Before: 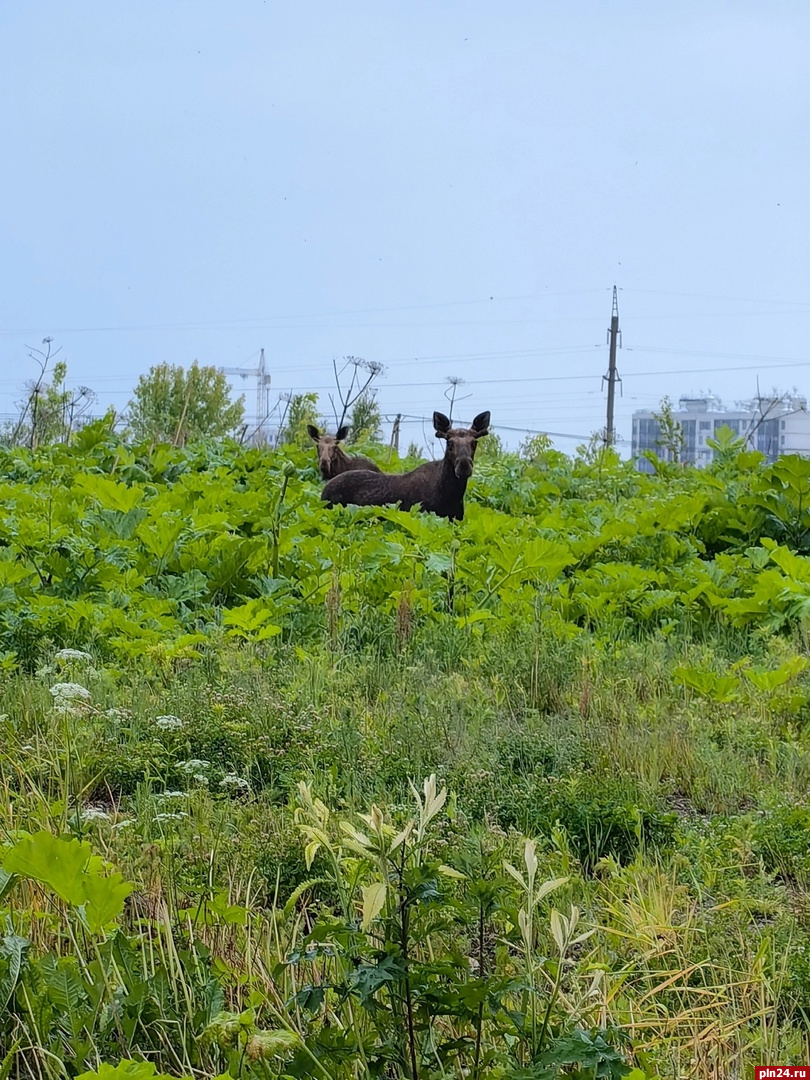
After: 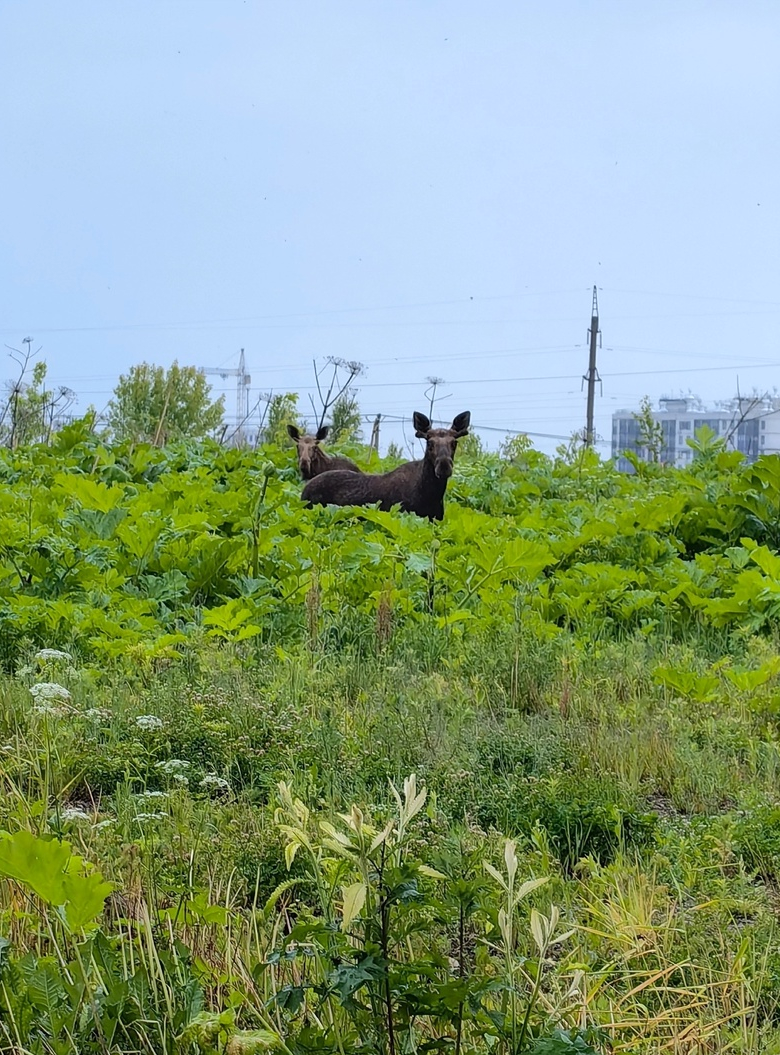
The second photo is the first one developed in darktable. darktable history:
levels: mode automatic
crop and rotate: left 2.536%, right 1.107%, bottom 2.246%
